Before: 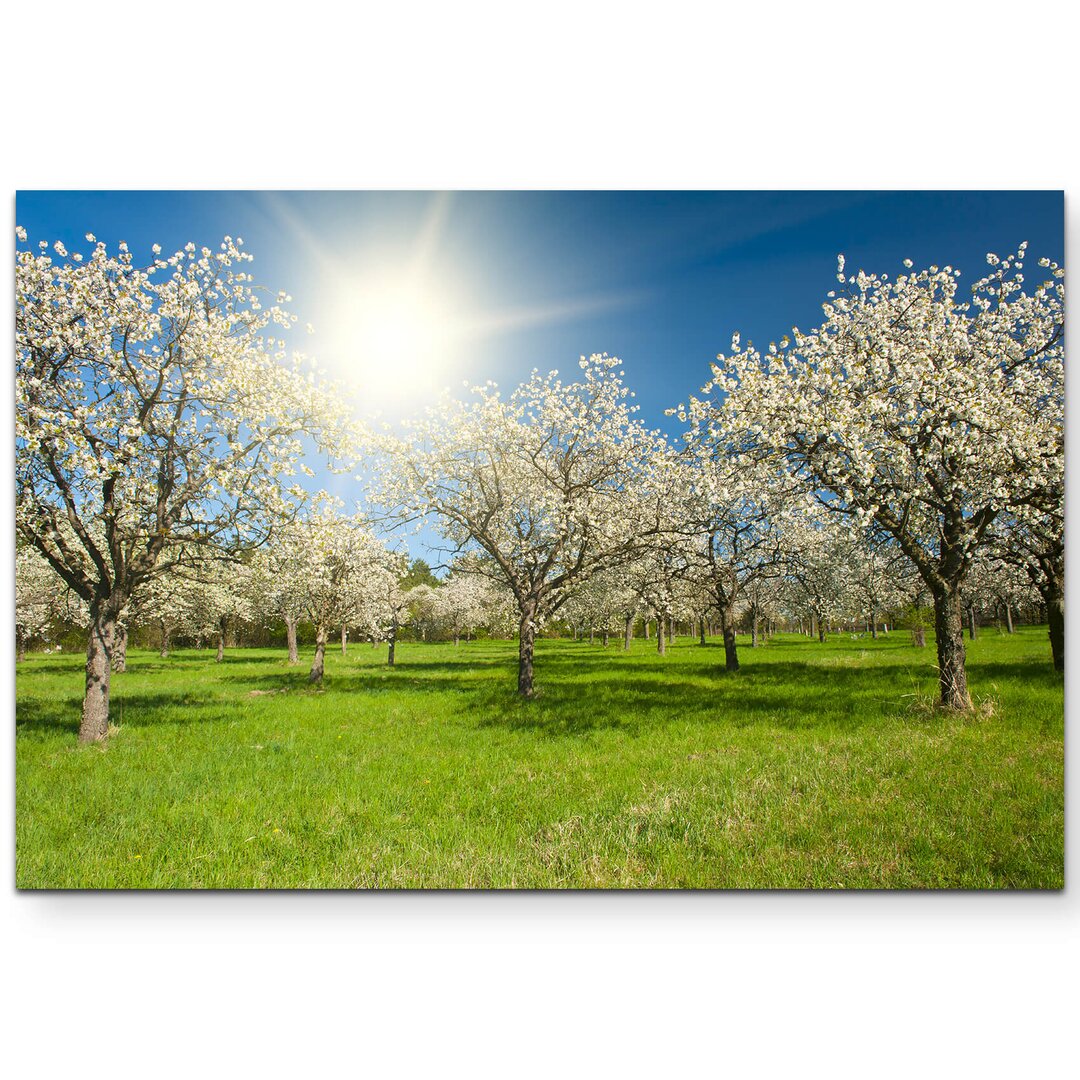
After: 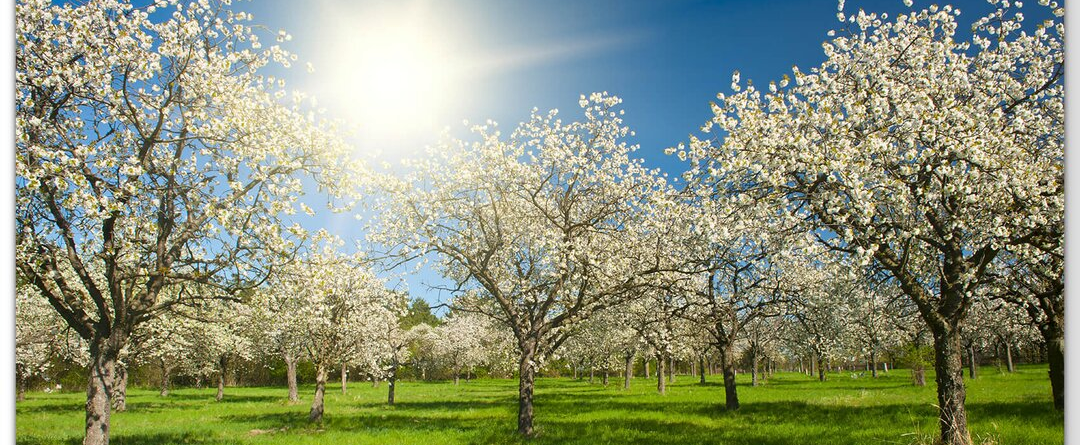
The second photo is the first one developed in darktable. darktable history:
crop and rotate: top 24.199%, bottom 34.562%
shadows and highlights: shadows 37.13, highlights -26.66, soften with gaussian
color correction: highlights a* -0.164, highlights b* -0.131
